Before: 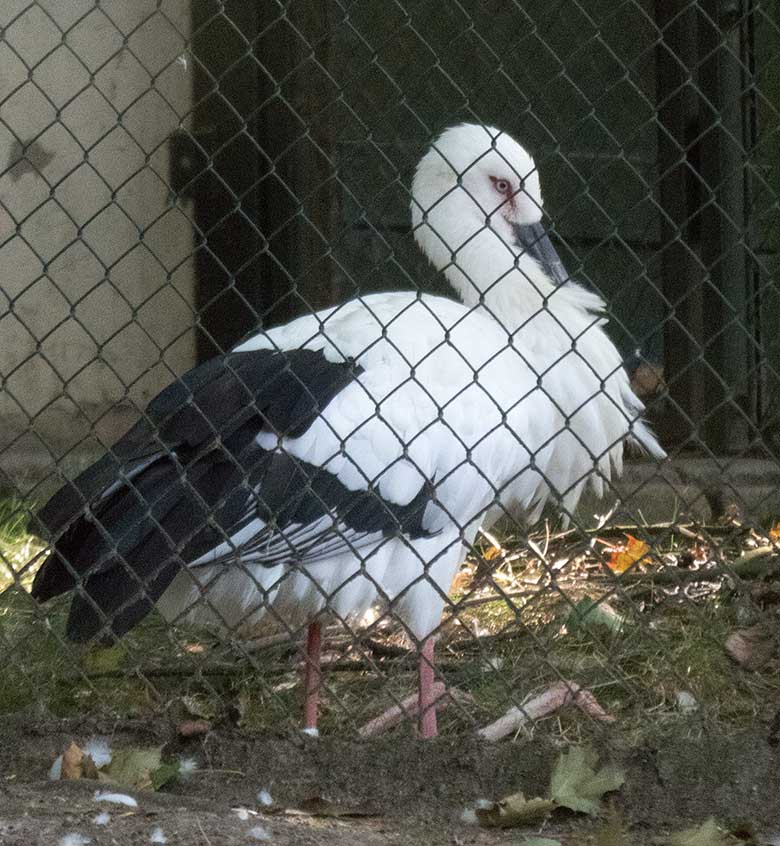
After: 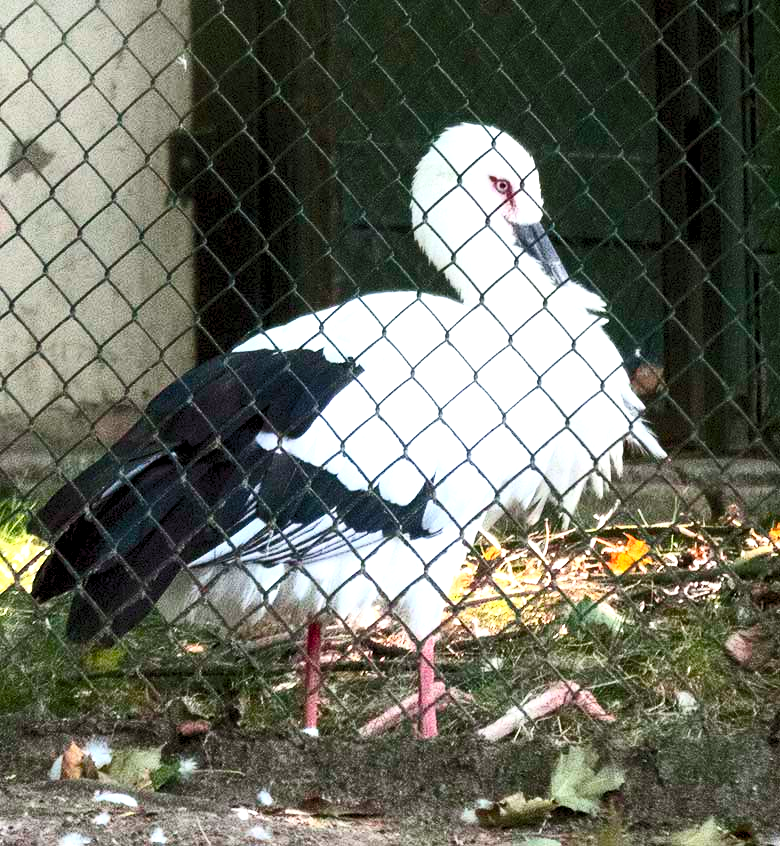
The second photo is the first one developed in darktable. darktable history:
exposure: exposure 0.739 EV, compensate highlight preservation false
tone curve: curves: ch0 [(0, 0.023) (0.217, 0.19) (0.754, 0.801) (1, 0.977)]; ch1 [(0, 0) (0.392, 0.398) (0.5, 0.5) (0.521, 0.528) (0.56, 0.577) (1, 1)]; ch2 [(0, 0) (0.5, 0.5) (0.579, 0.561) (0.65, 0.657) (1, 1)], color space Lab, independent channels, preserve colors none
contrast brightness saturation: contrast 0.188, brightness -0.108, saturation 0.206
levels: gray 59.36%, levels [0.044, 0.416, 0.908]
